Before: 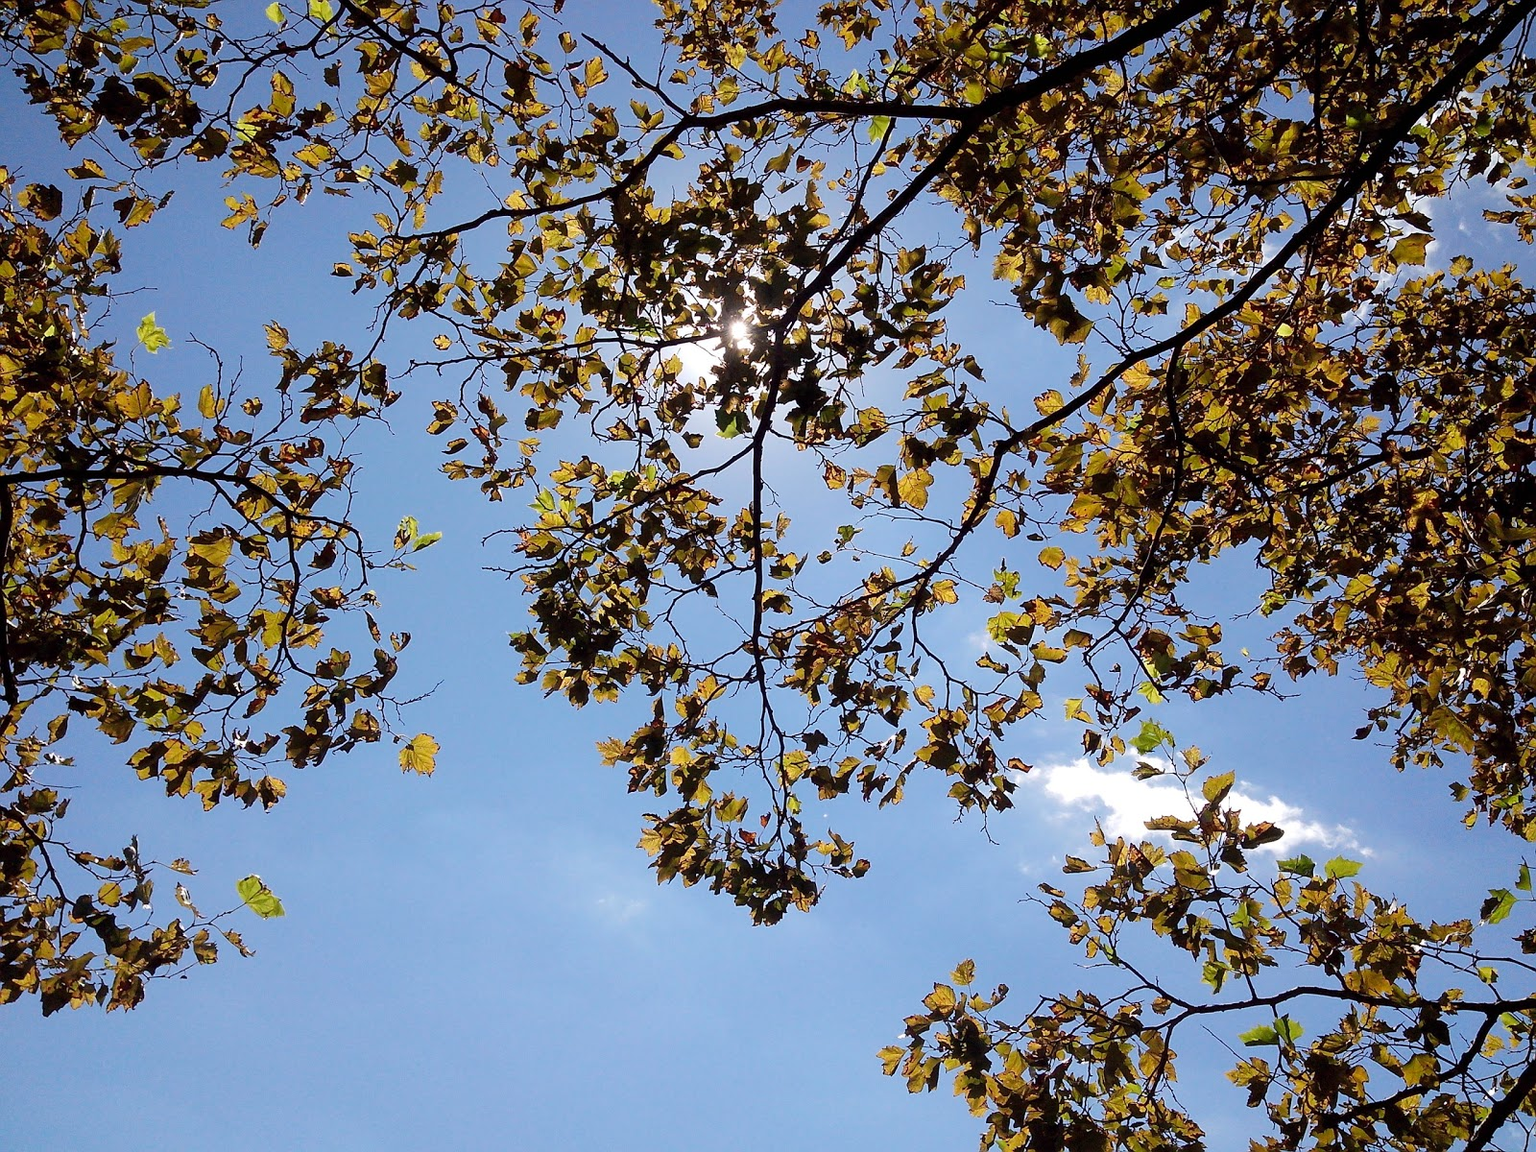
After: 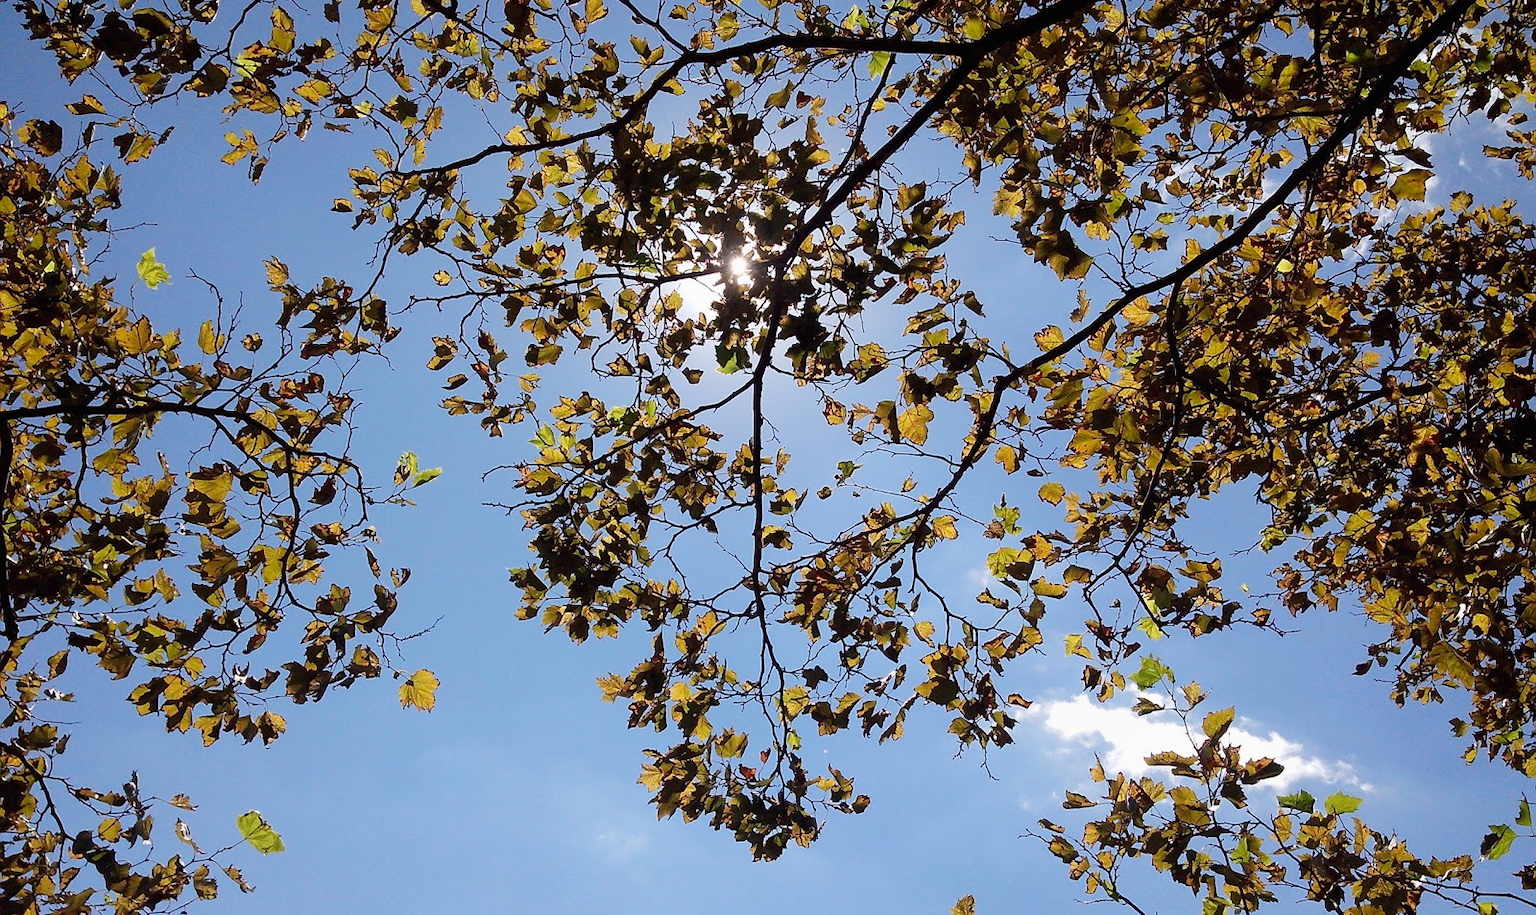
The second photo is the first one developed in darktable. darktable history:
local contrast: mode bilateral grid, contrast 99, coarseness 100, detail 89%, midtone range 0.2
crop and rotate: top 5.652%, bottom 14.808%
